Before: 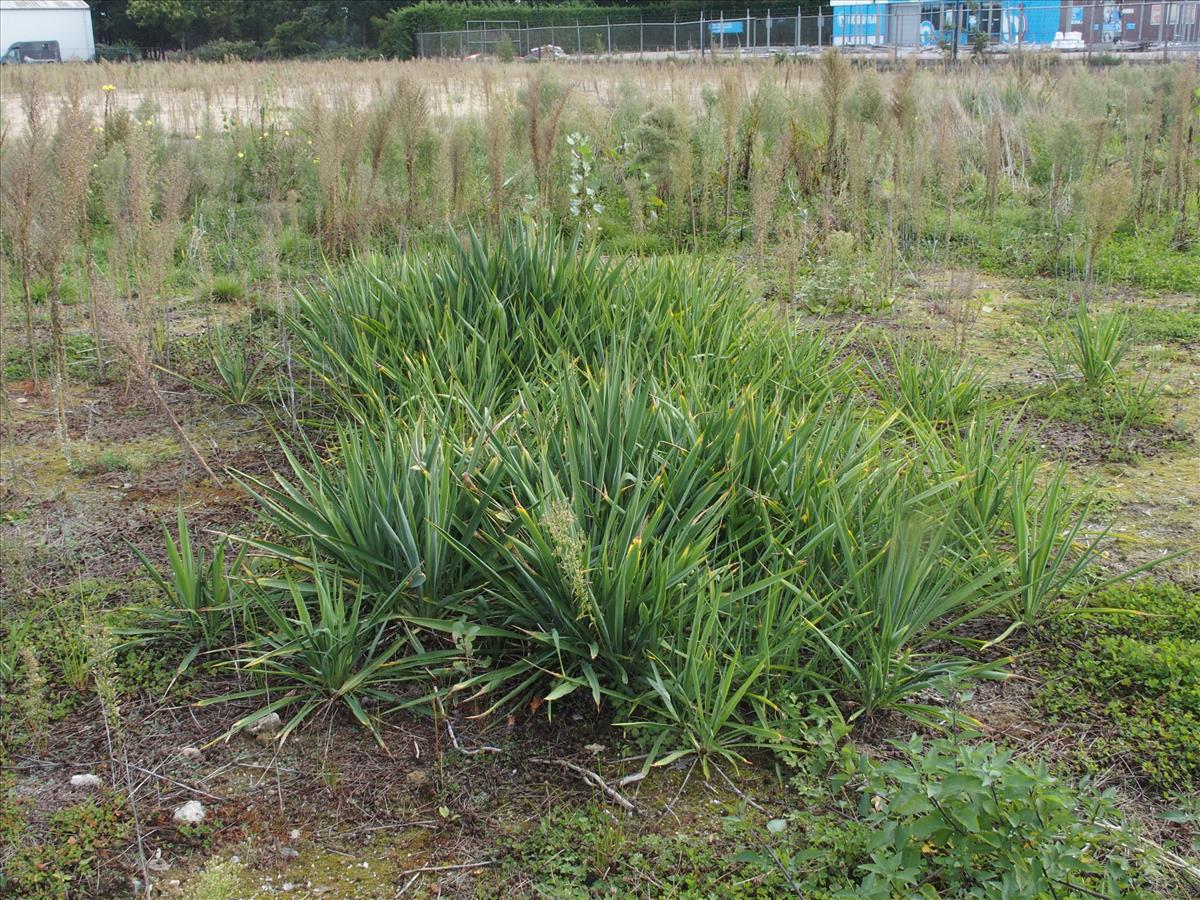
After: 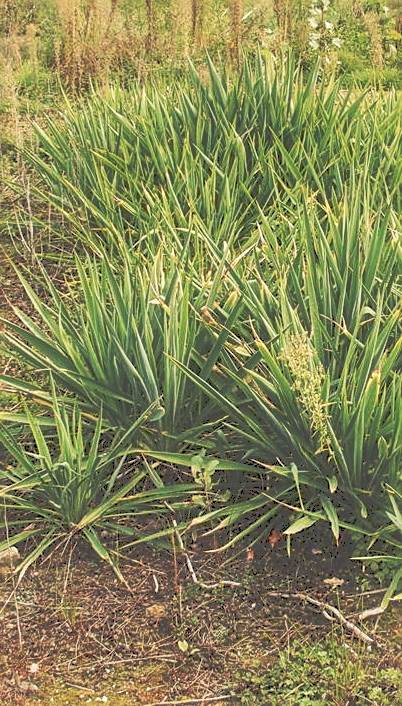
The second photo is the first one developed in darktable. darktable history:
local contrast: detail 130%
crop and rotate: left 21.77%, top 18.528%, right 44.676%, bottom 2.997%
tone curve: curves: ch0 [(0, 0) (0.003, 0.301) (0.011, 0.302) (0.025, 0.307) (0.044, 0.313) (0.069, 0.316) (0.1, 0.322) (0.136, 0.325) (0.177, 0.341) (0.224, 0.358) (0.277, 0.386) (0.335, 0.429) (0.399, 0.486) (0.468, 0.556) (0.543, 0.644) (0.623, 0.728) (0.709, 0.796) (0.801, 0.854) (0.898, 0.908) (1, 1)], preserve colors none
velvia: on, module defaults
white balance: red 1.138, green 0.996, blue 0.812
sharpen: on, module defaults
